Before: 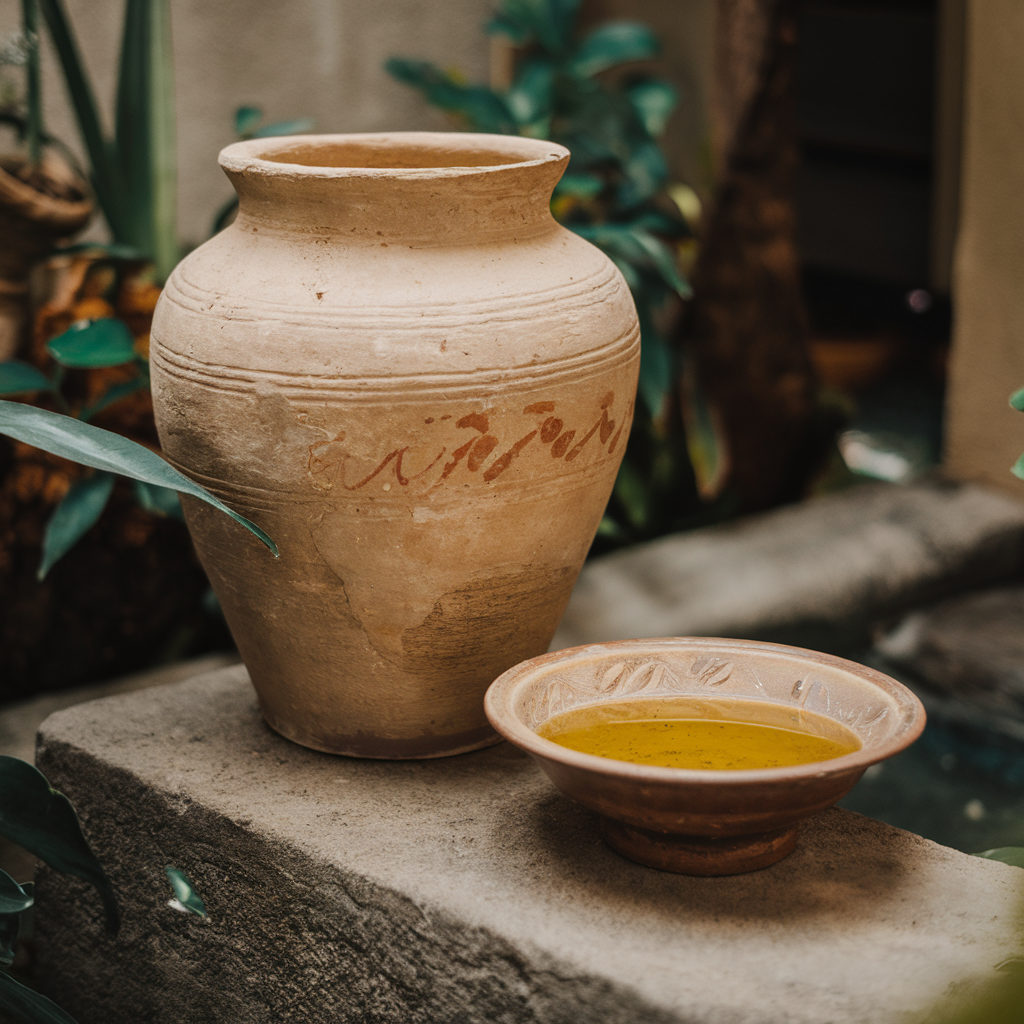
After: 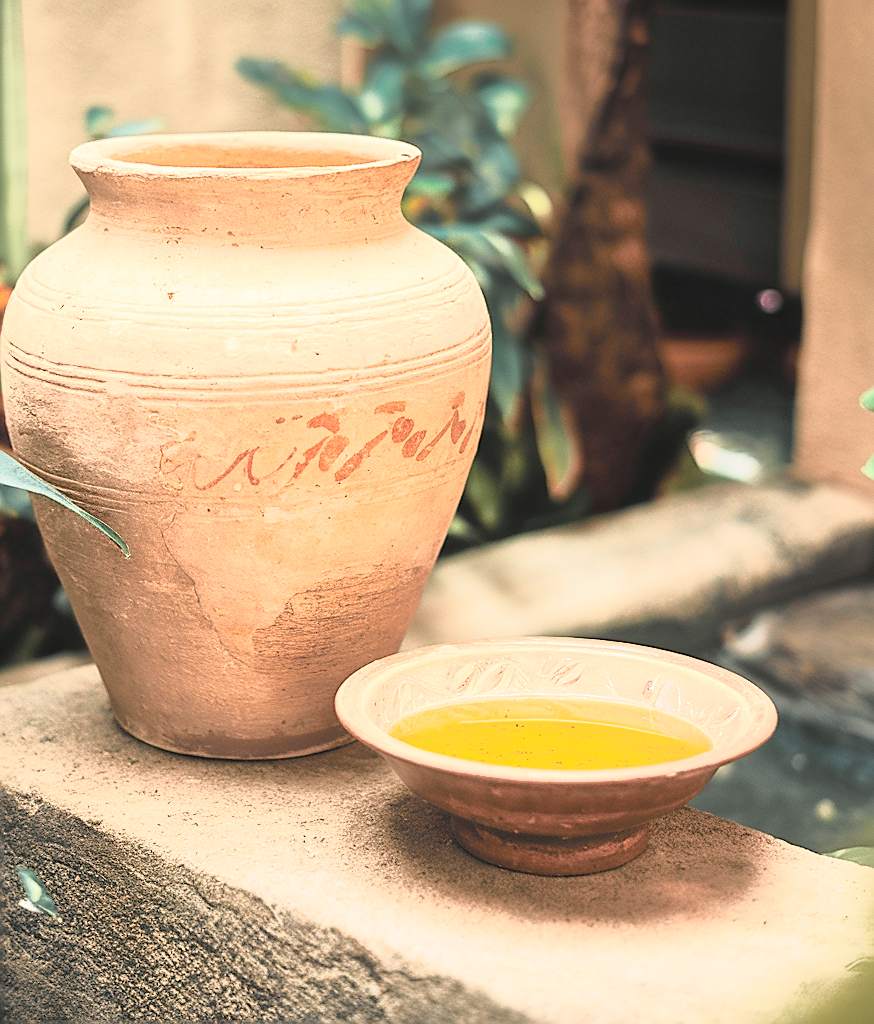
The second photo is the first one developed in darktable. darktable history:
crop and rotate: left 14.584%
contrast equalizer: octaves 7, y [[0.6 ×6], [0.55 ×6], [0 ×6], [0 ×6], [0 ×6]], mix -0.3
sharpen: radius 1.4, amount 1.25, threshold 0.7
contrast brightness saturation: contrast 0.1, brightness 0.3, saturation 0.14
tone curve: curves: ch0 [(0, 0) (0.105, 0.068) (0.195, 0.162) (0.283, 0.283) (0.384, 0.404) (0.485, 0.531) (0.638, 0.681) (0.795, 0.879) (1, 0.977)]; ch1 [(0, 0) (0.161, 0.092) (0.35, 0.33) (0.379, 0.401) (0.456, 0.469) (0.504, 0.5) (0.512, 0.514) (0.58, 0.597) (0.635, 0.646) (1, 1)]; ch2 [(0, 0) (0.371, 0.362) (0.437, 0.437) (0.5, 0.5) (0.53, 0.523) (0.56, 0.58) (0.622, 0.606) (1, 1)], color space Lab, independent channels, preserve colors none
exposure: black level correction 0.001, exposure 1.05 EV, compensate exposure bias true, compensate highlight preservation false
